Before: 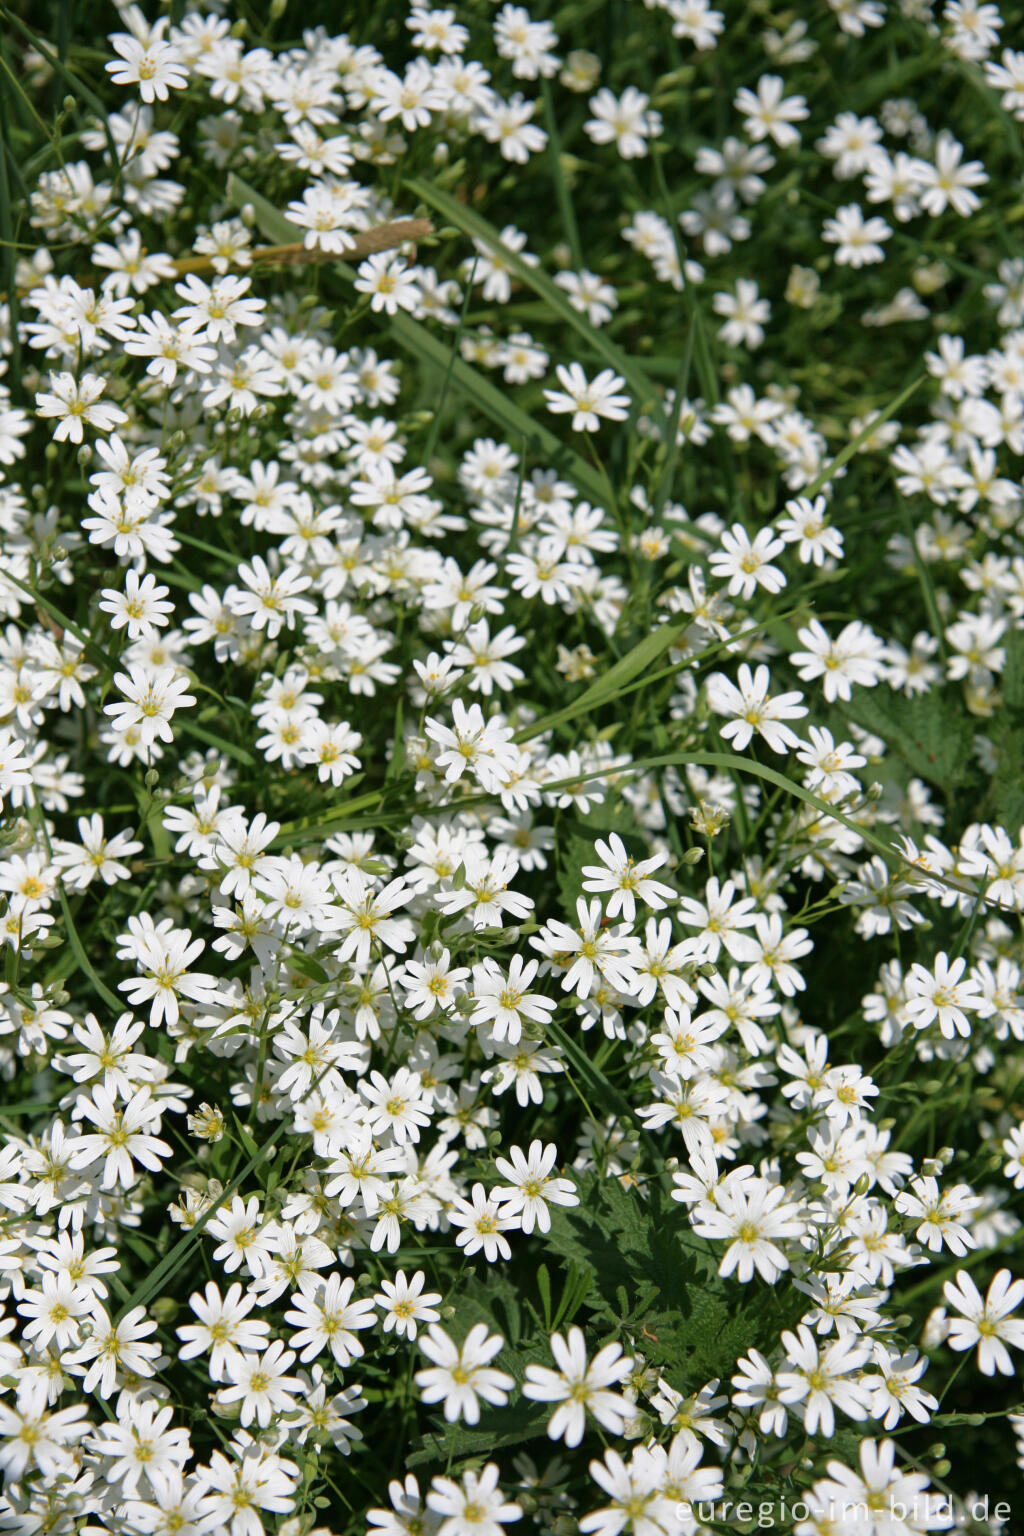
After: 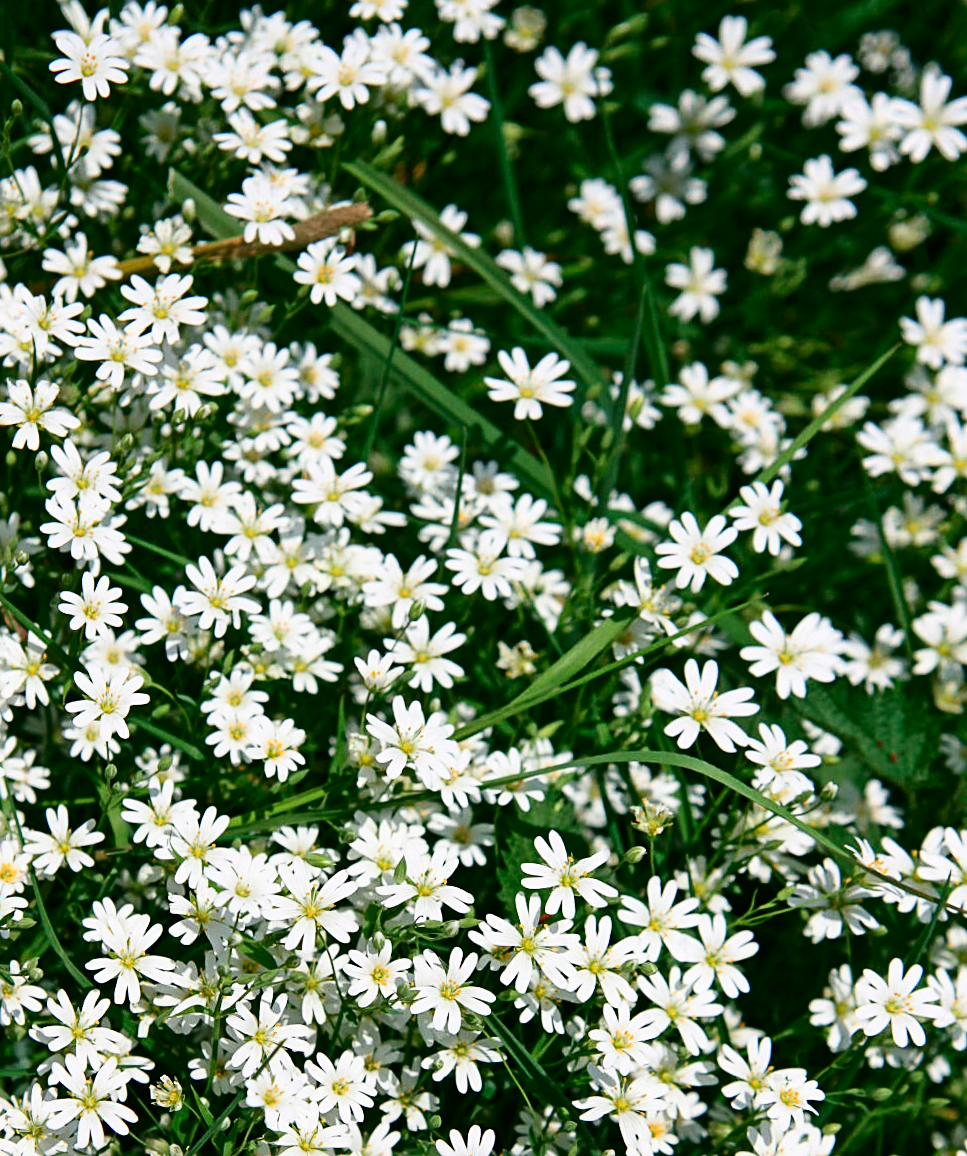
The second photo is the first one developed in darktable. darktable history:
crop: bottom 19.644%
sharpen: on, module defaults
color contrast: green-magenta contrast 1.73, blue-yellow contrast 1.15
rotate and perspective: rotation 0.062°, lens shift (vertical) 0.115, lens shift (horizontal) -0.133, crop left 0.047, crop right 0.94, crop top 0.061, crop bottom 0.94
contrast brightness saturation: contrast 0.28
